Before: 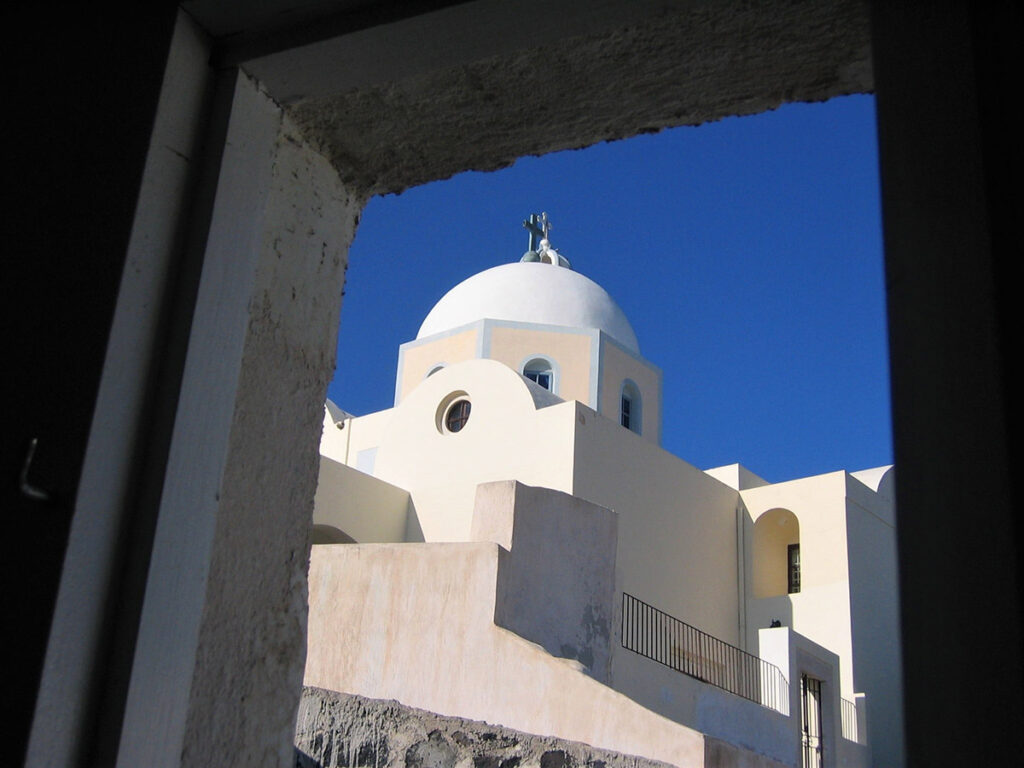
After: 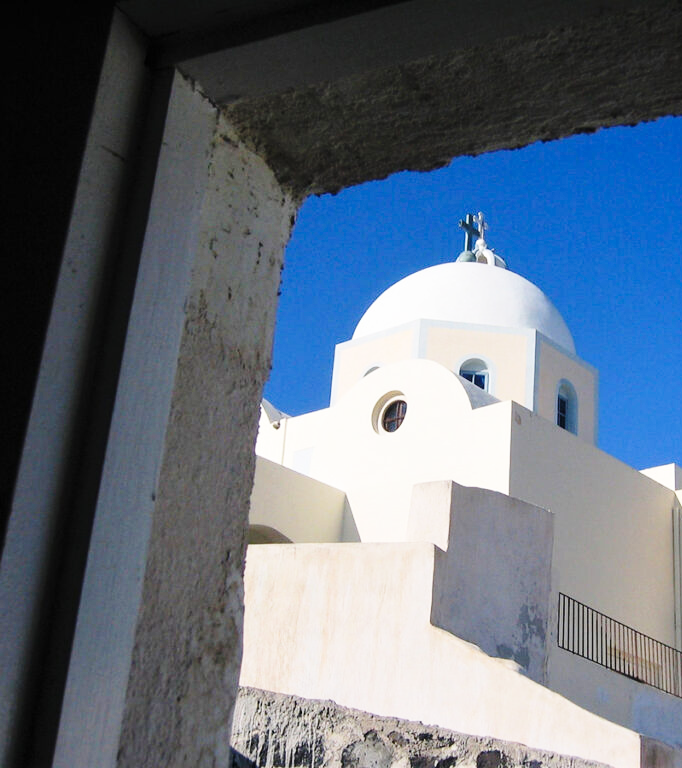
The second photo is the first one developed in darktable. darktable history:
crop and rotate: left 6.287%, right 27.084%
base curve: curves: ch0 [(0, 0) (0.028, 0.03) (0.121, 0.232) (0.46, 0.748) (0.859, 0.968) (1, 1)], preserve colors none
